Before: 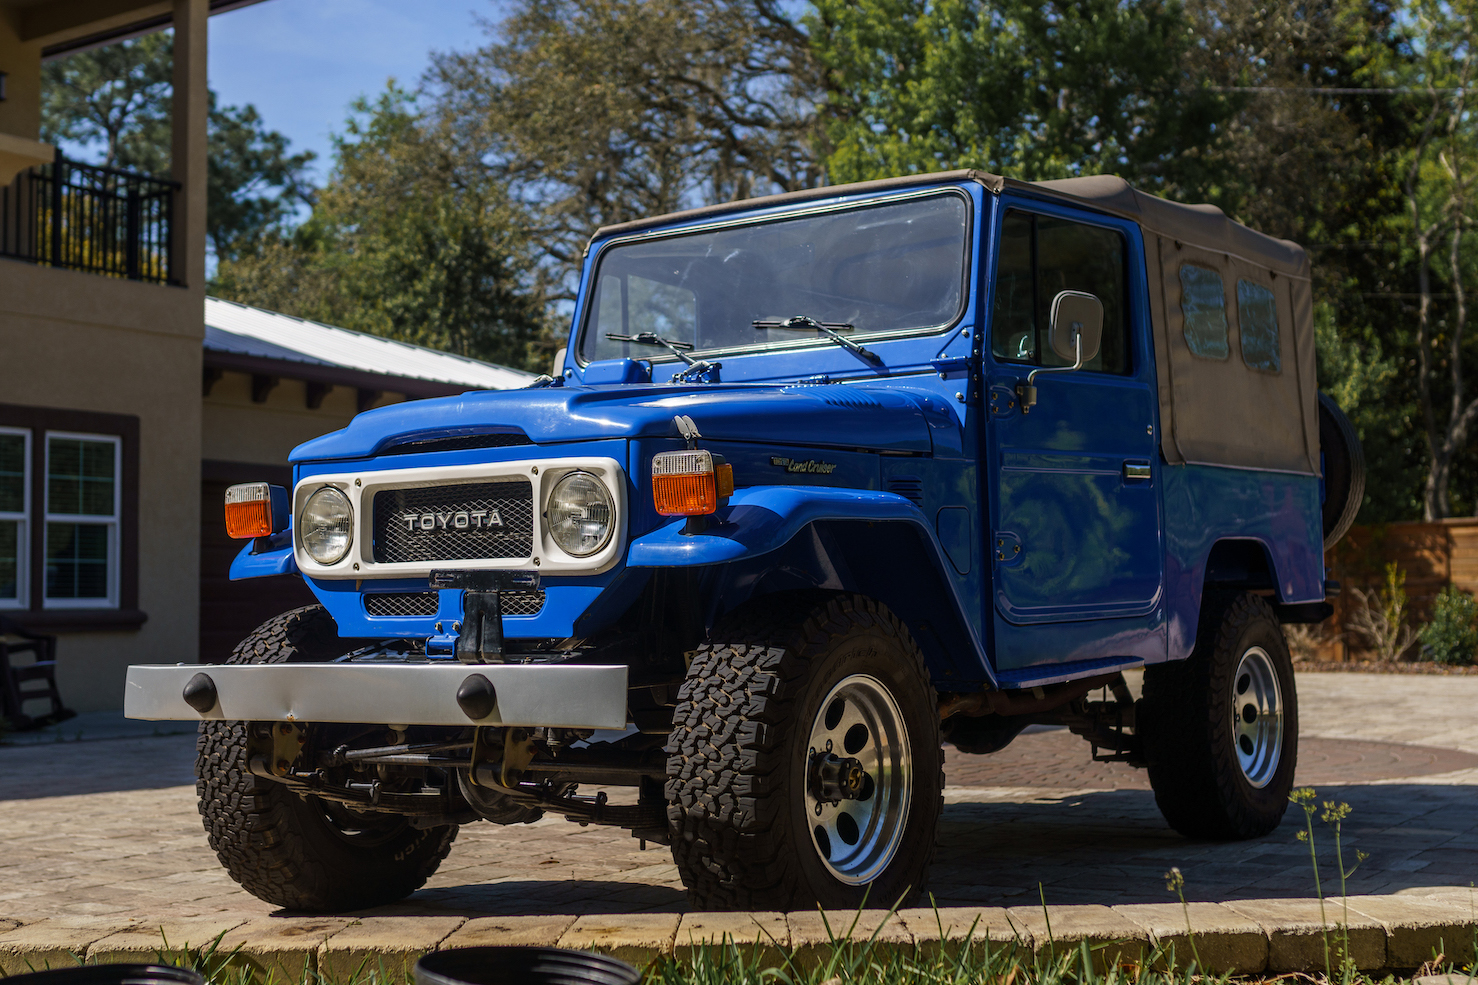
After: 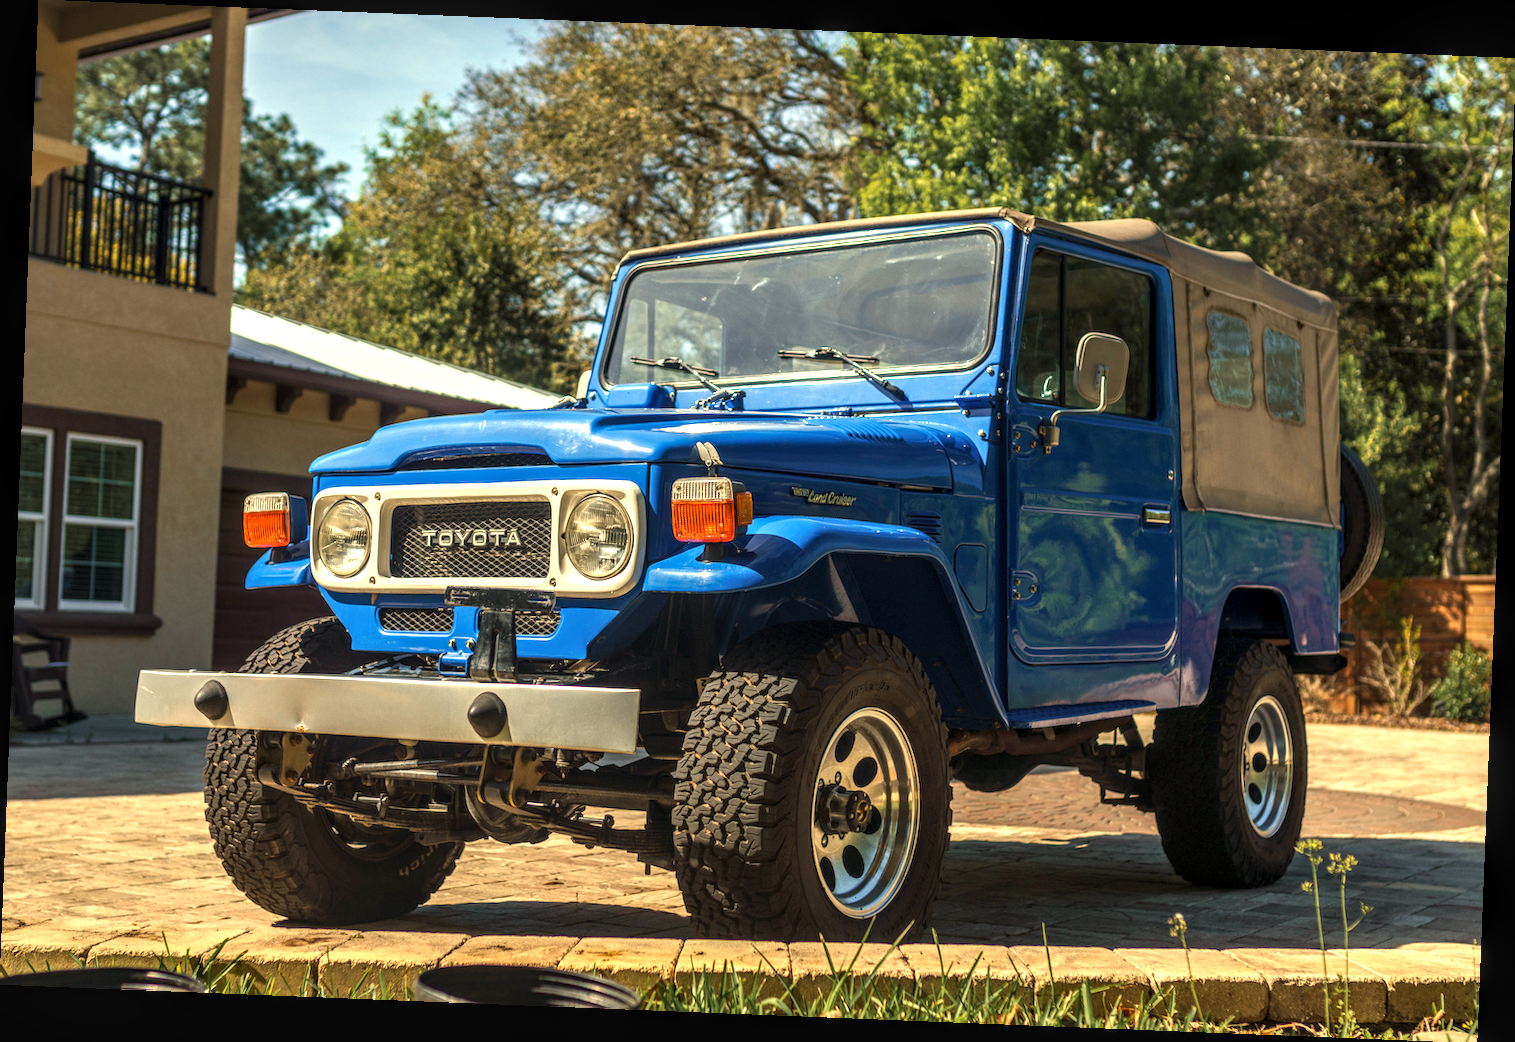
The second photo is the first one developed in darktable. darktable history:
exposure: black level correction 0, exposure 1.2 EV, compensate exposure bias true, compensate highlight preservation false
local contrast: on, module defaults
rotate and perspective: rotation 2.27°, automatic cropping off
white balance: red 1.08, blue 0.791
